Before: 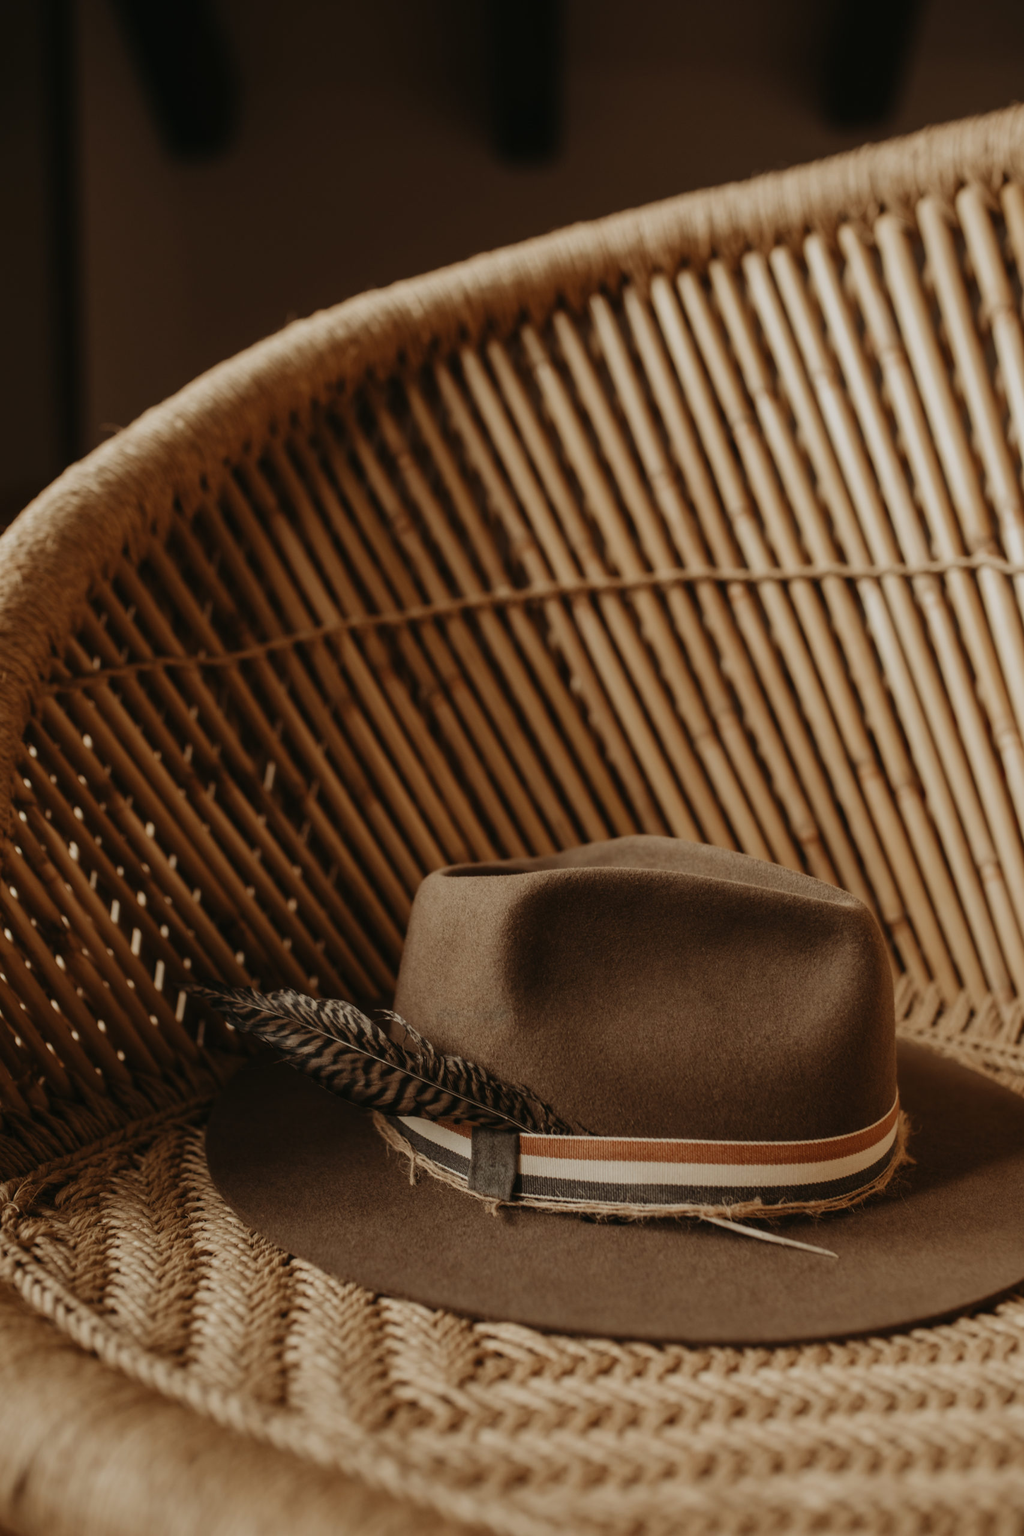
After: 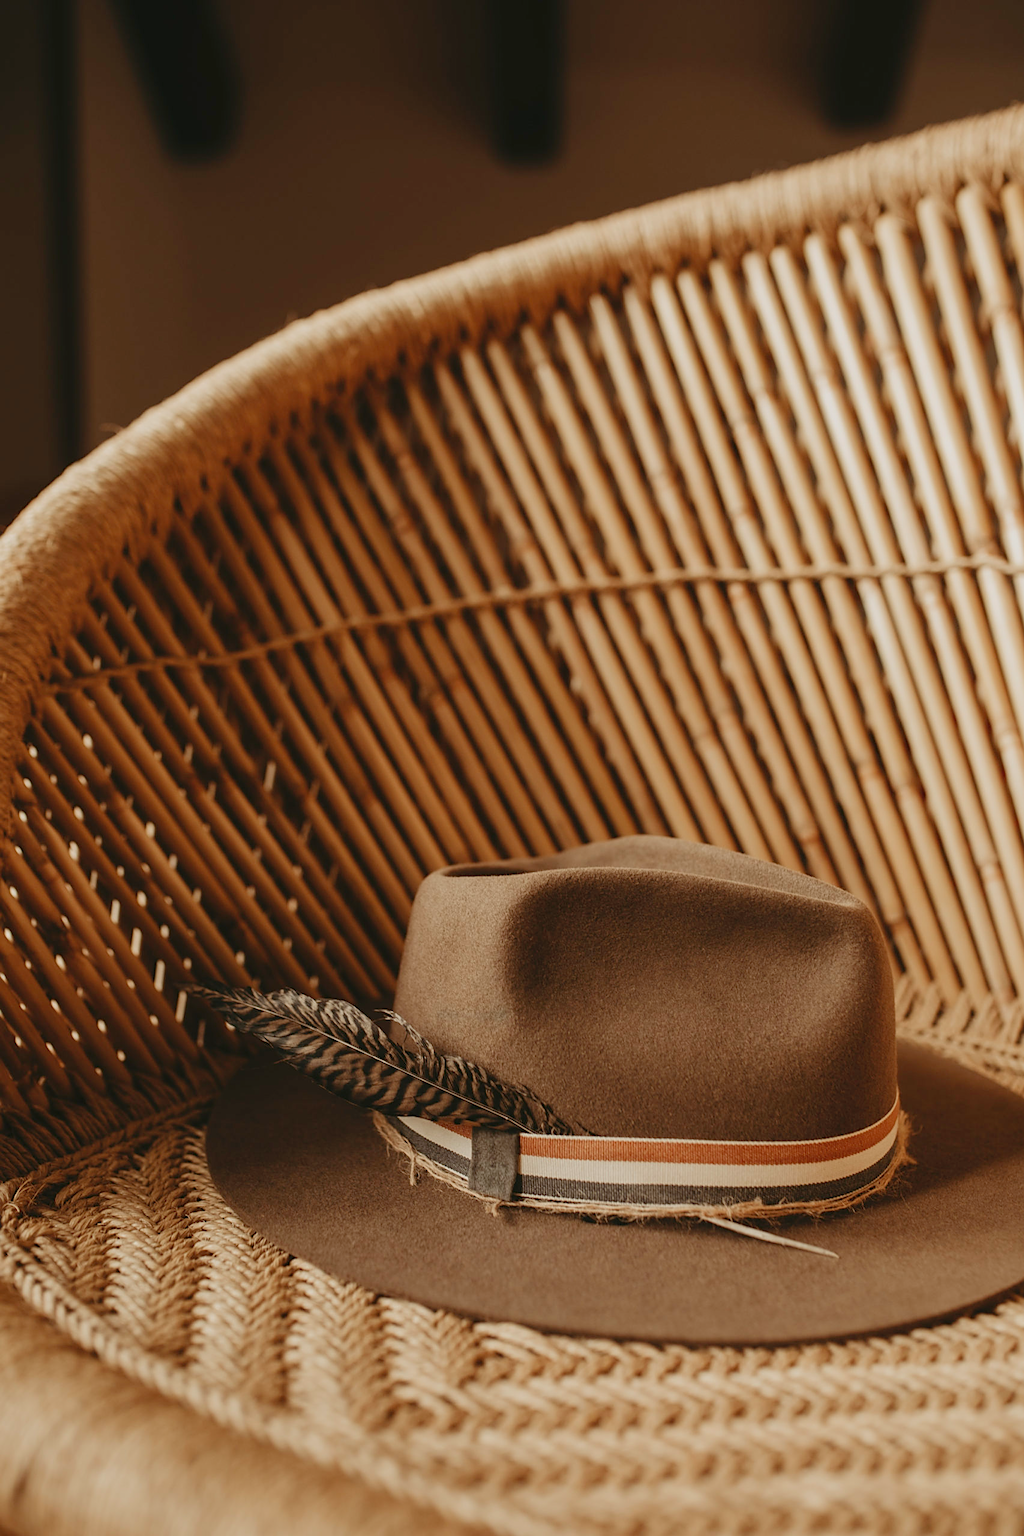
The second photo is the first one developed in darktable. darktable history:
sharpen: on, module defaults
levels: levels [0, 0.43, 0.984]
